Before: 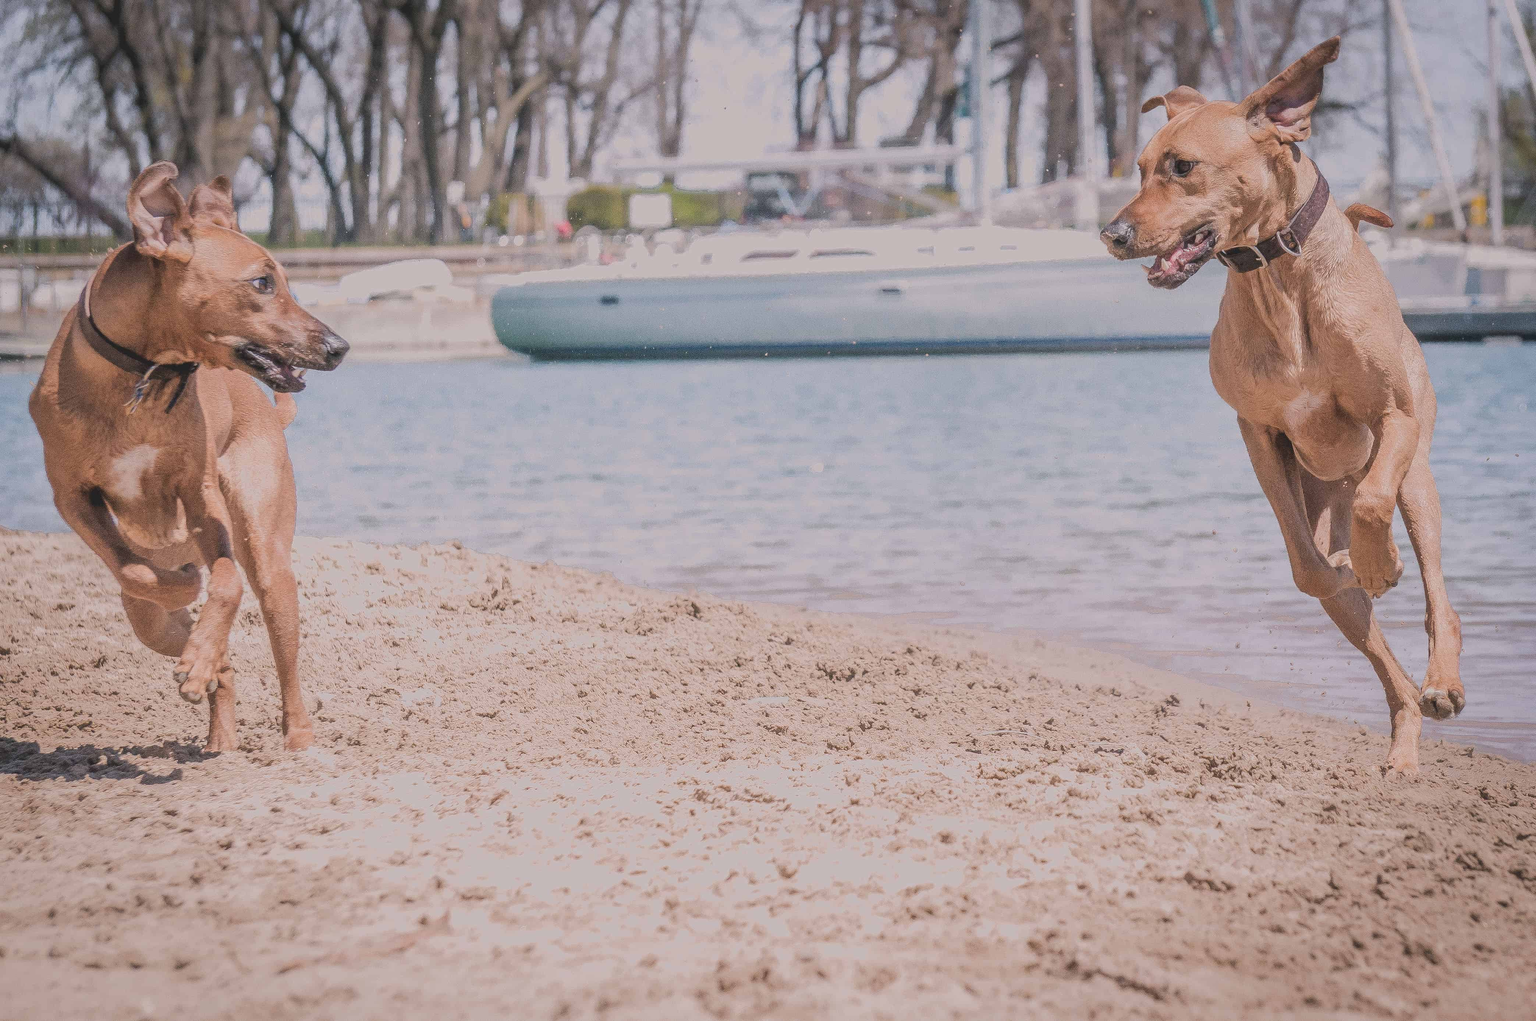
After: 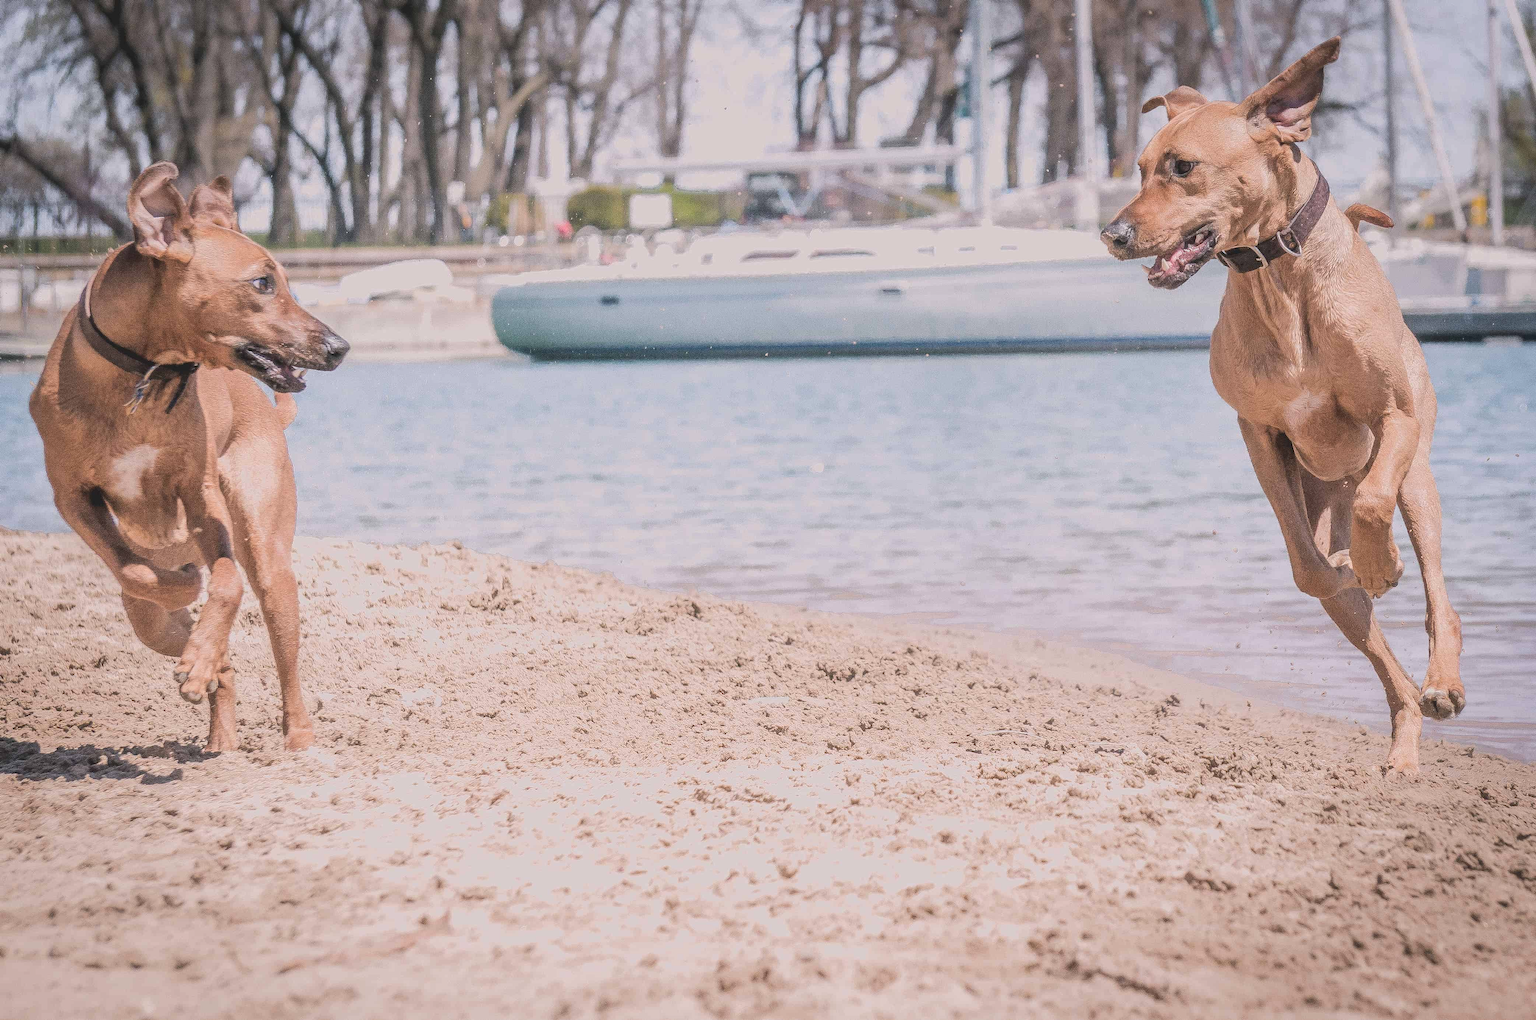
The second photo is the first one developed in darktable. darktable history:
tone equalizer: -8 EV -0.381 EV, -7 EV -0.42 EV, -6 EV -0.349 EV, -5 EV -0.196 EV, -3 EV 0.208 EV, -2 EV 0.325 EV, -1 EV 0.382 EV, +0 EV 0.395 EV, edges refinement/feathering 500, mask exposure compensation -1.57 EV, preserve details guided filter
